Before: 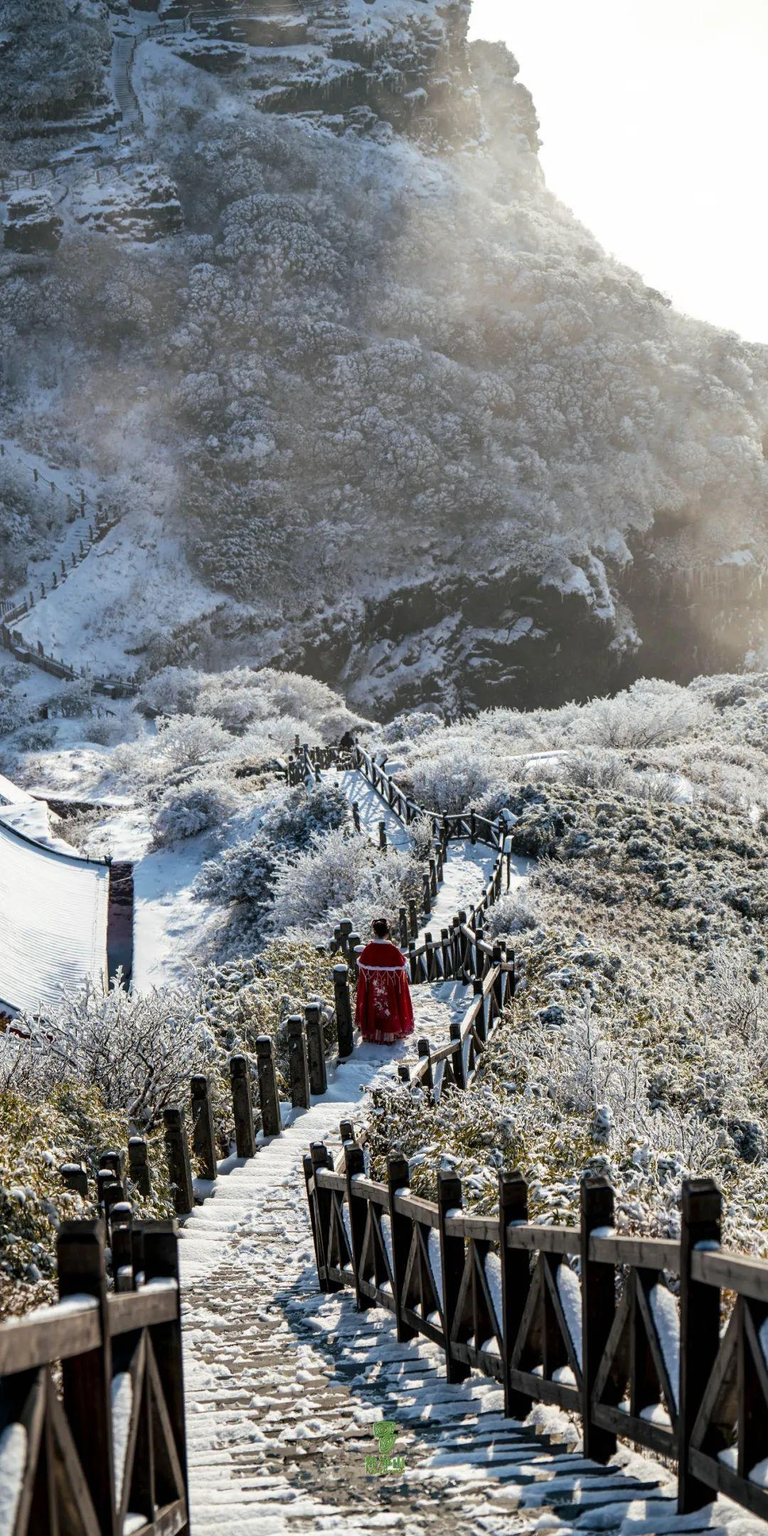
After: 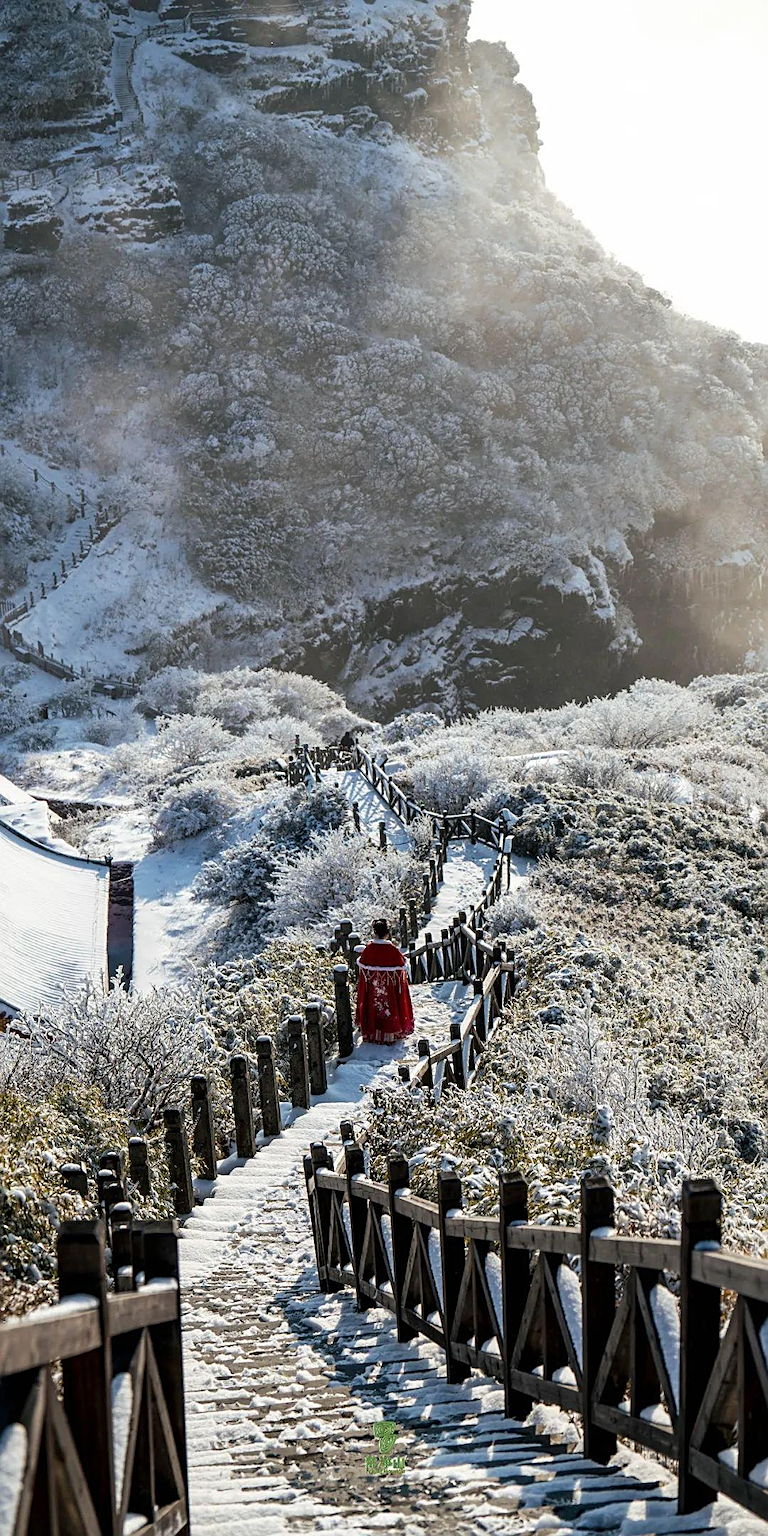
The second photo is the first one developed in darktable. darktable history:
sharpen: radius 1.98
